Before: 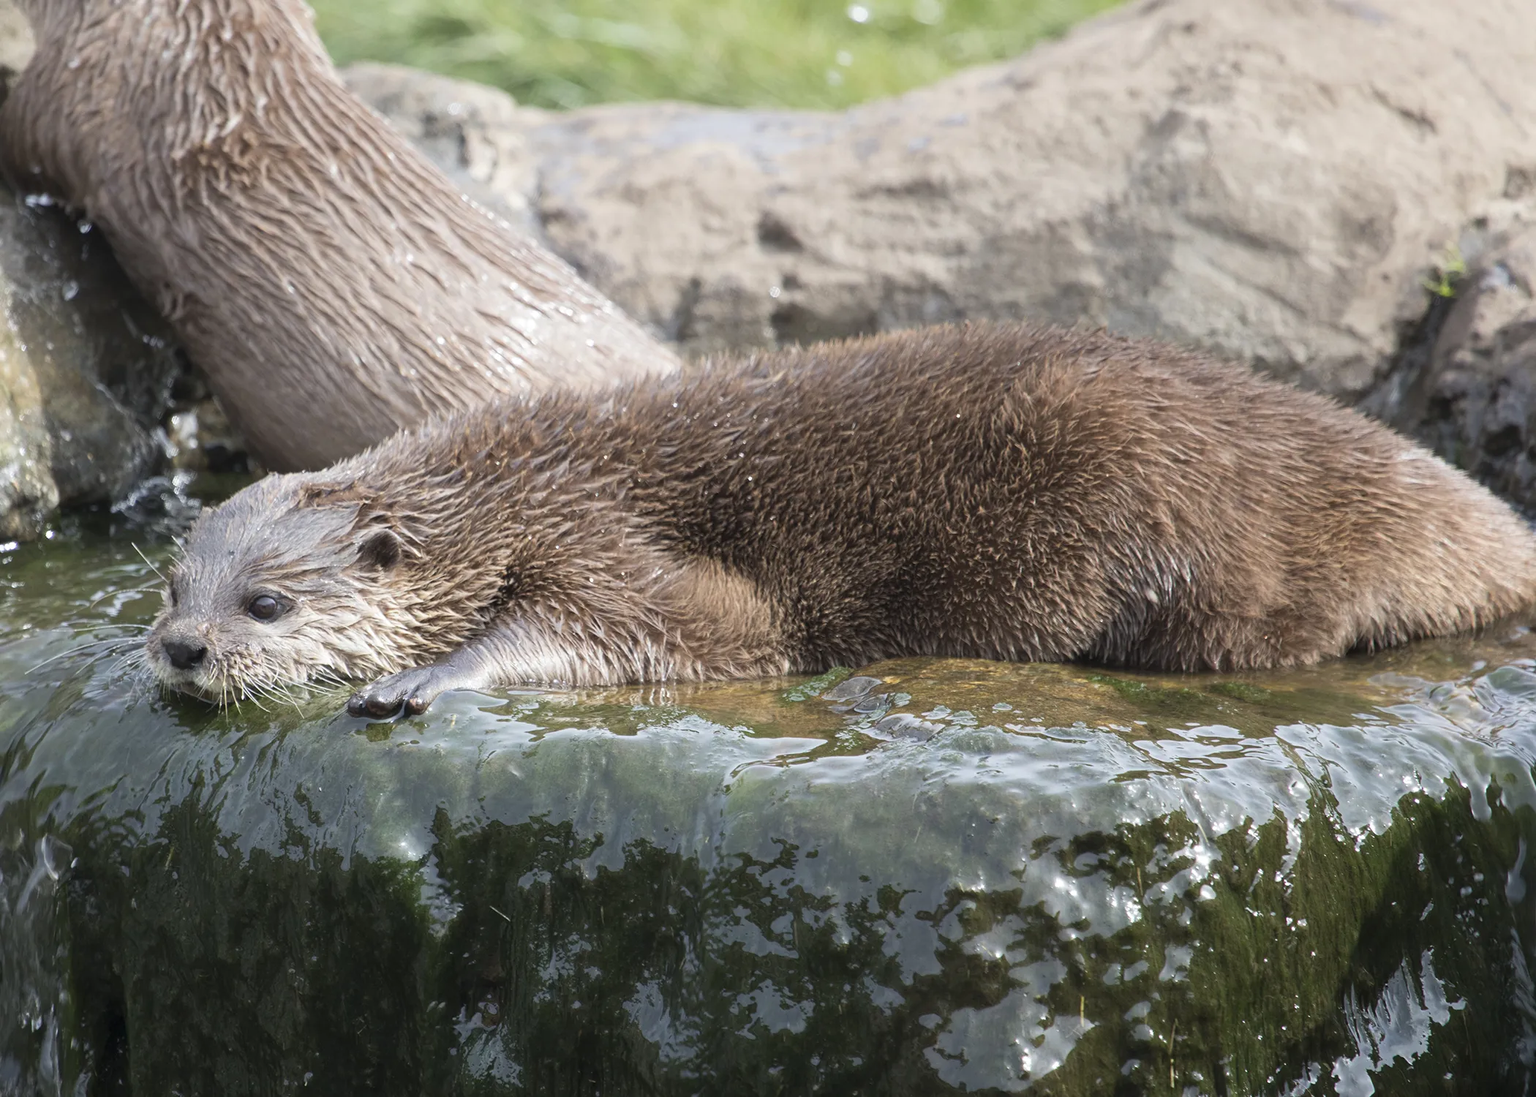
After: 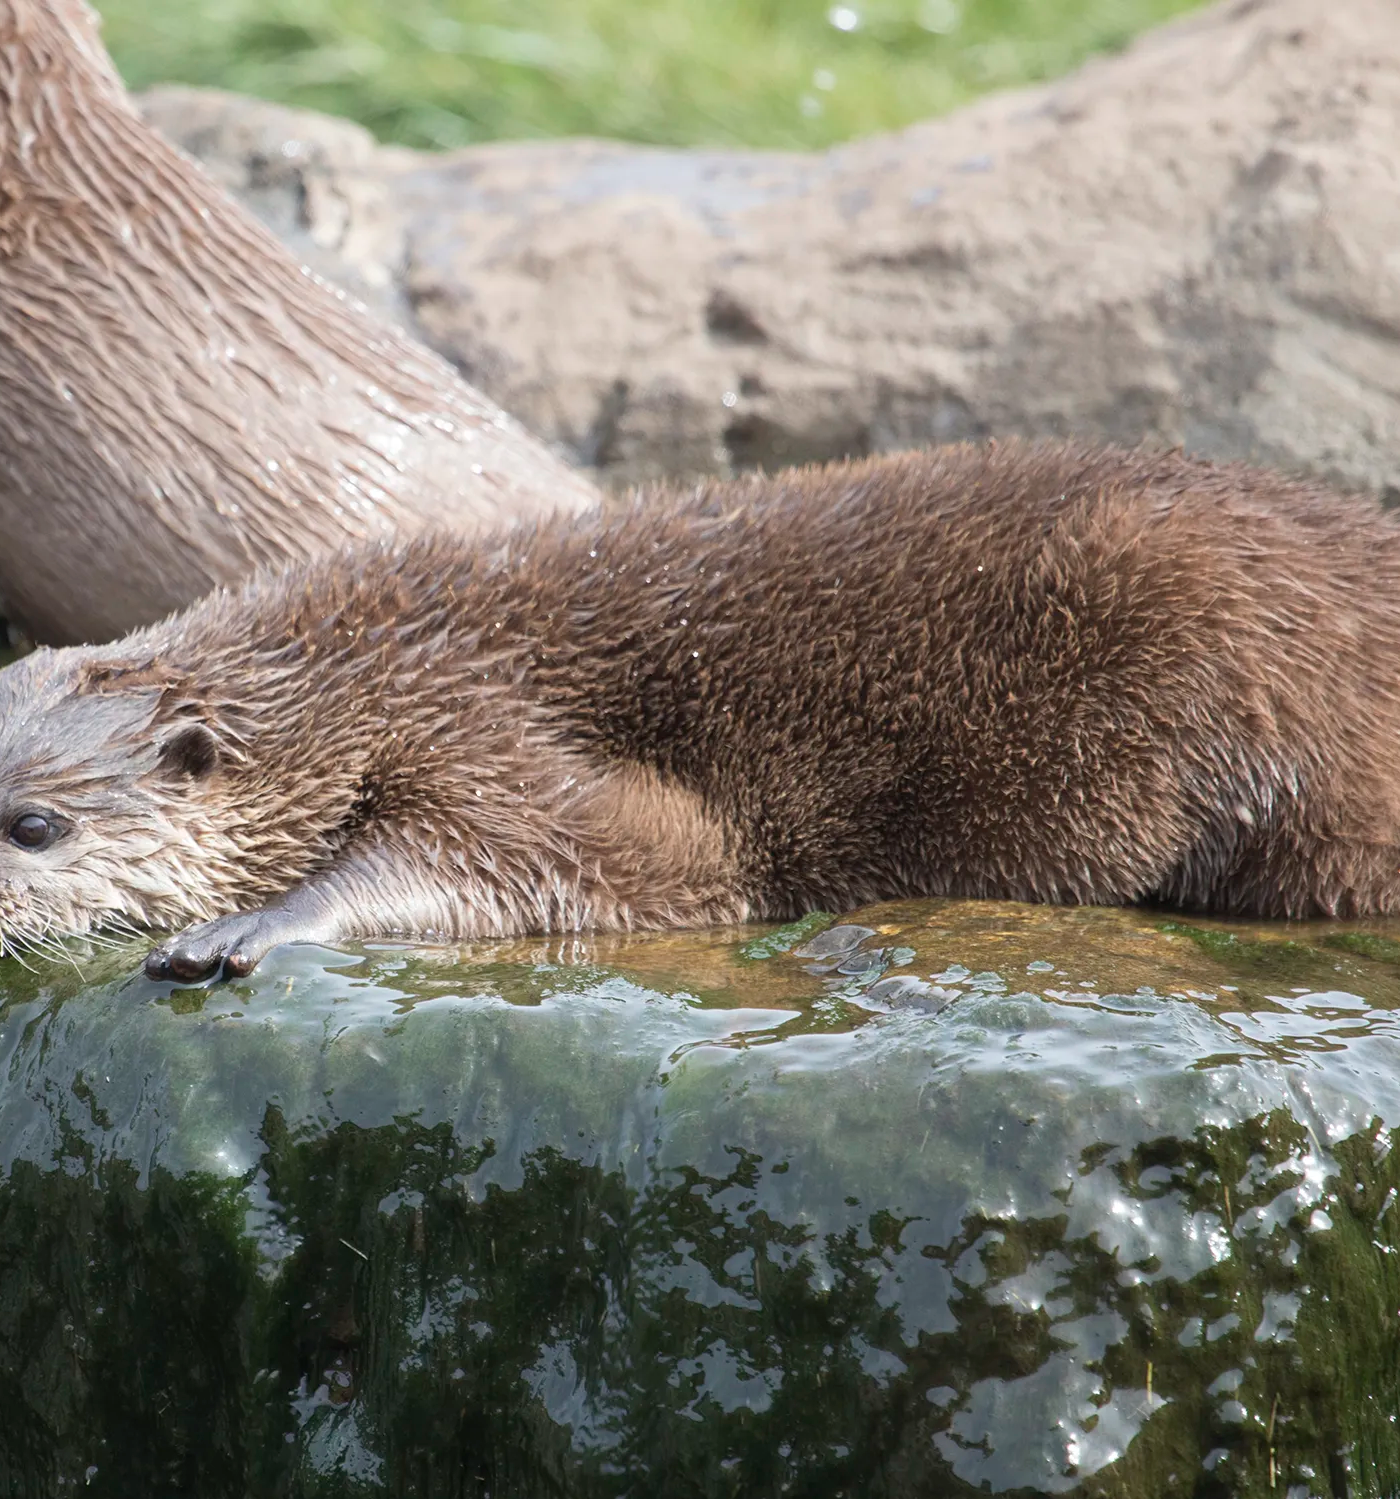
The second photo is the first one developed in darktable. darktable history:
crop and rotate: left 15.754%, right 17.579%
white balance: emerald 1
